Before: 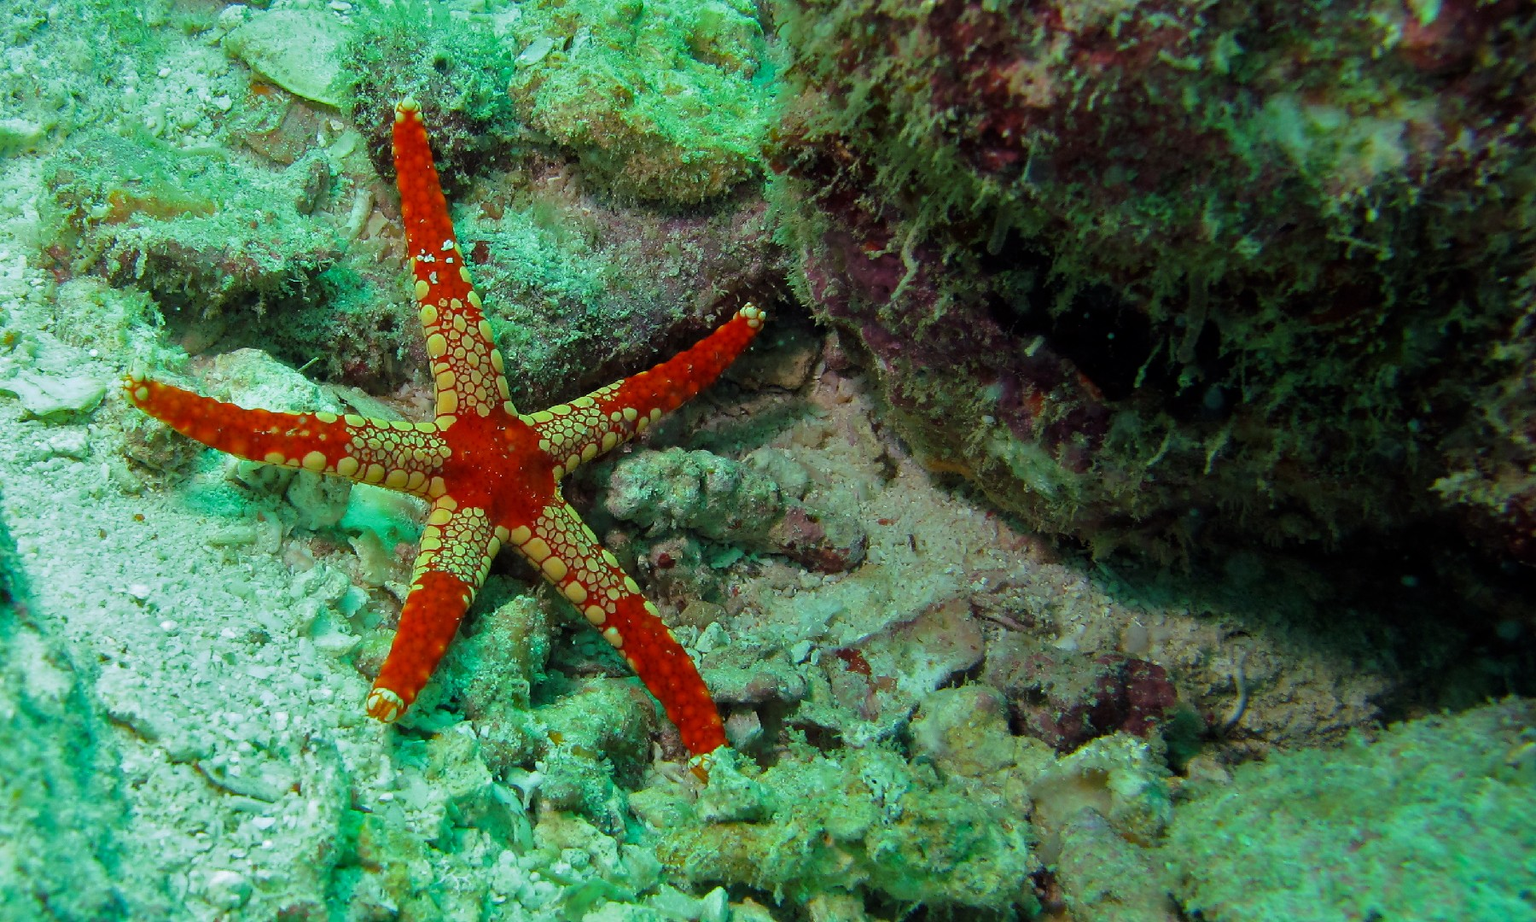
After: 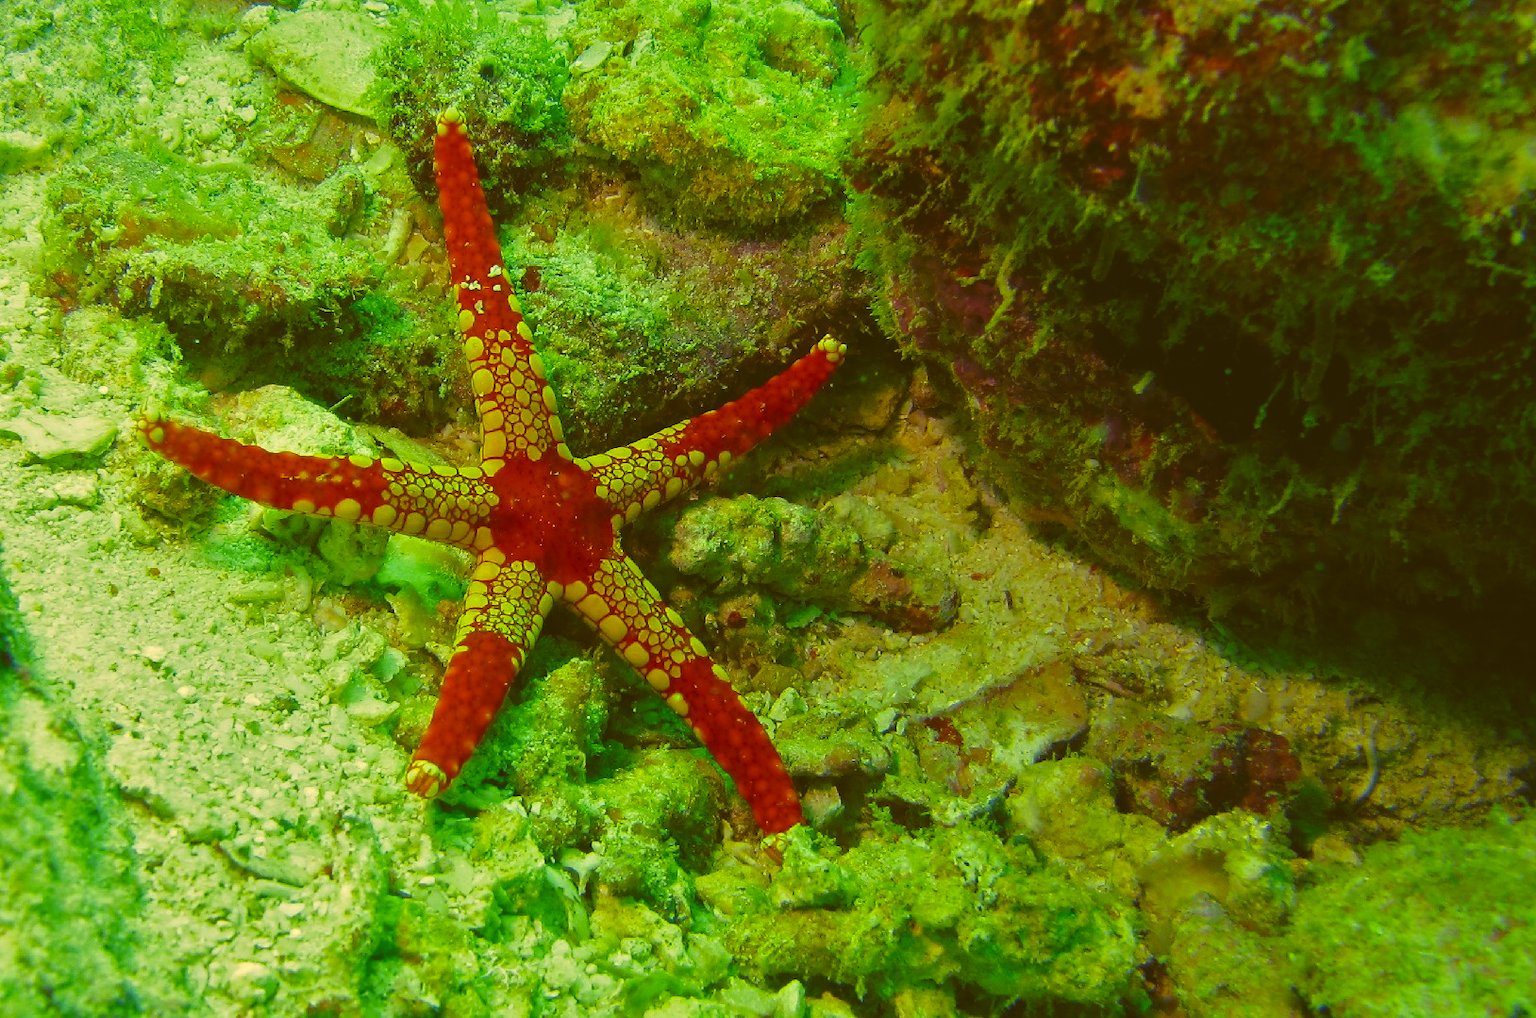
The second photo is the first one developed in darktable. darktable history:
crop: right 9.509%, bottom 0.031%
color balance rgb: shadows lift › chroma 3%, shadows lift › hue 280.8°, power › hue 330°, highlights gain › chroma 3%, highlights gain › hue 75.6°, global offset › luminance 1.5%, perceptual saturation grading › global saturation 20%, perceptual saturation grading › highlights -25%, perceptual saturation grading › shadows 50%, global vibrance 30%
color correction: highlights a* 0.162, highlights b* 29.53, shadows a* -0.162, shadows b* 21.09
color contrast: green-magenta contrast 0.85, blue-yellow contrast 1.25, unbound 0
